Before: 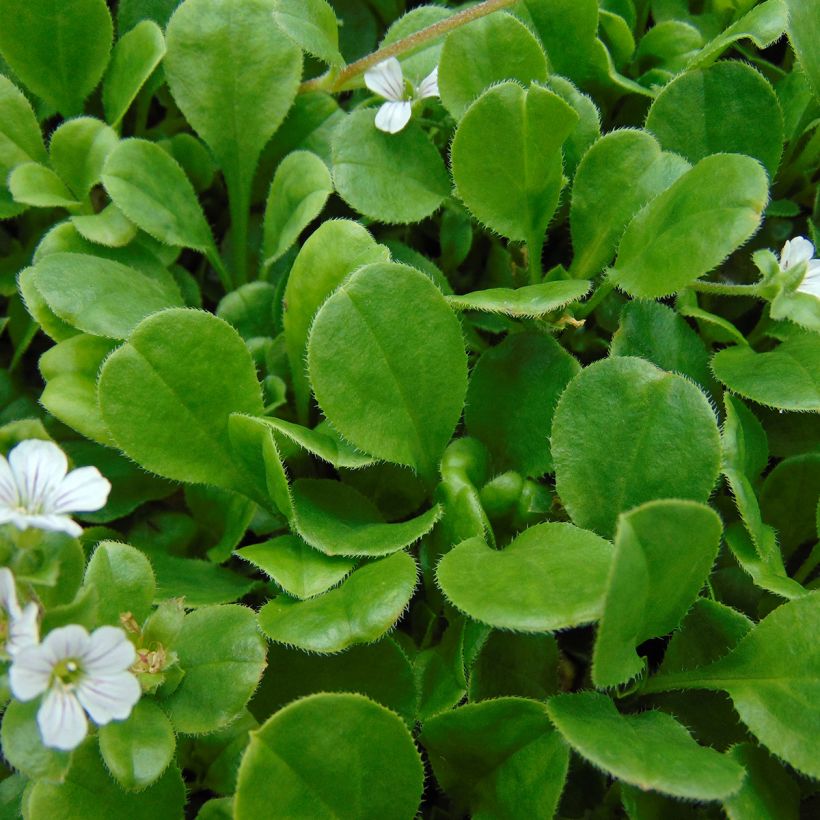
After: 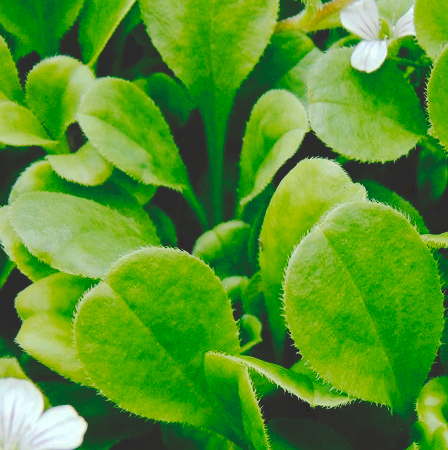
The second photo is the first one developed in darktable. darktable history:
crop and rotate: left 3.047%, top 7.509%, right 42.236%, bottom 37.598%
tone curve: curves: ch0 [(0, 0) (0.003, 0.169) (0.011, 0.169) (0.025, 0.169) (0.044, 0.173) (0.069, 0.178) (0.1, 0.183) (0.136, 0.185) (0.177, 0.197) (0.224, 0.227) (0.277, 0.292) (0.335, 0.391) (0.399, 0.491) (0.468, 0.592) (0.543, 0.672) (0.623, 0.734) (0.709, 0.785) (0.801, 0.844) (0.898, 0.893) (1, 1)], preserve colors none
